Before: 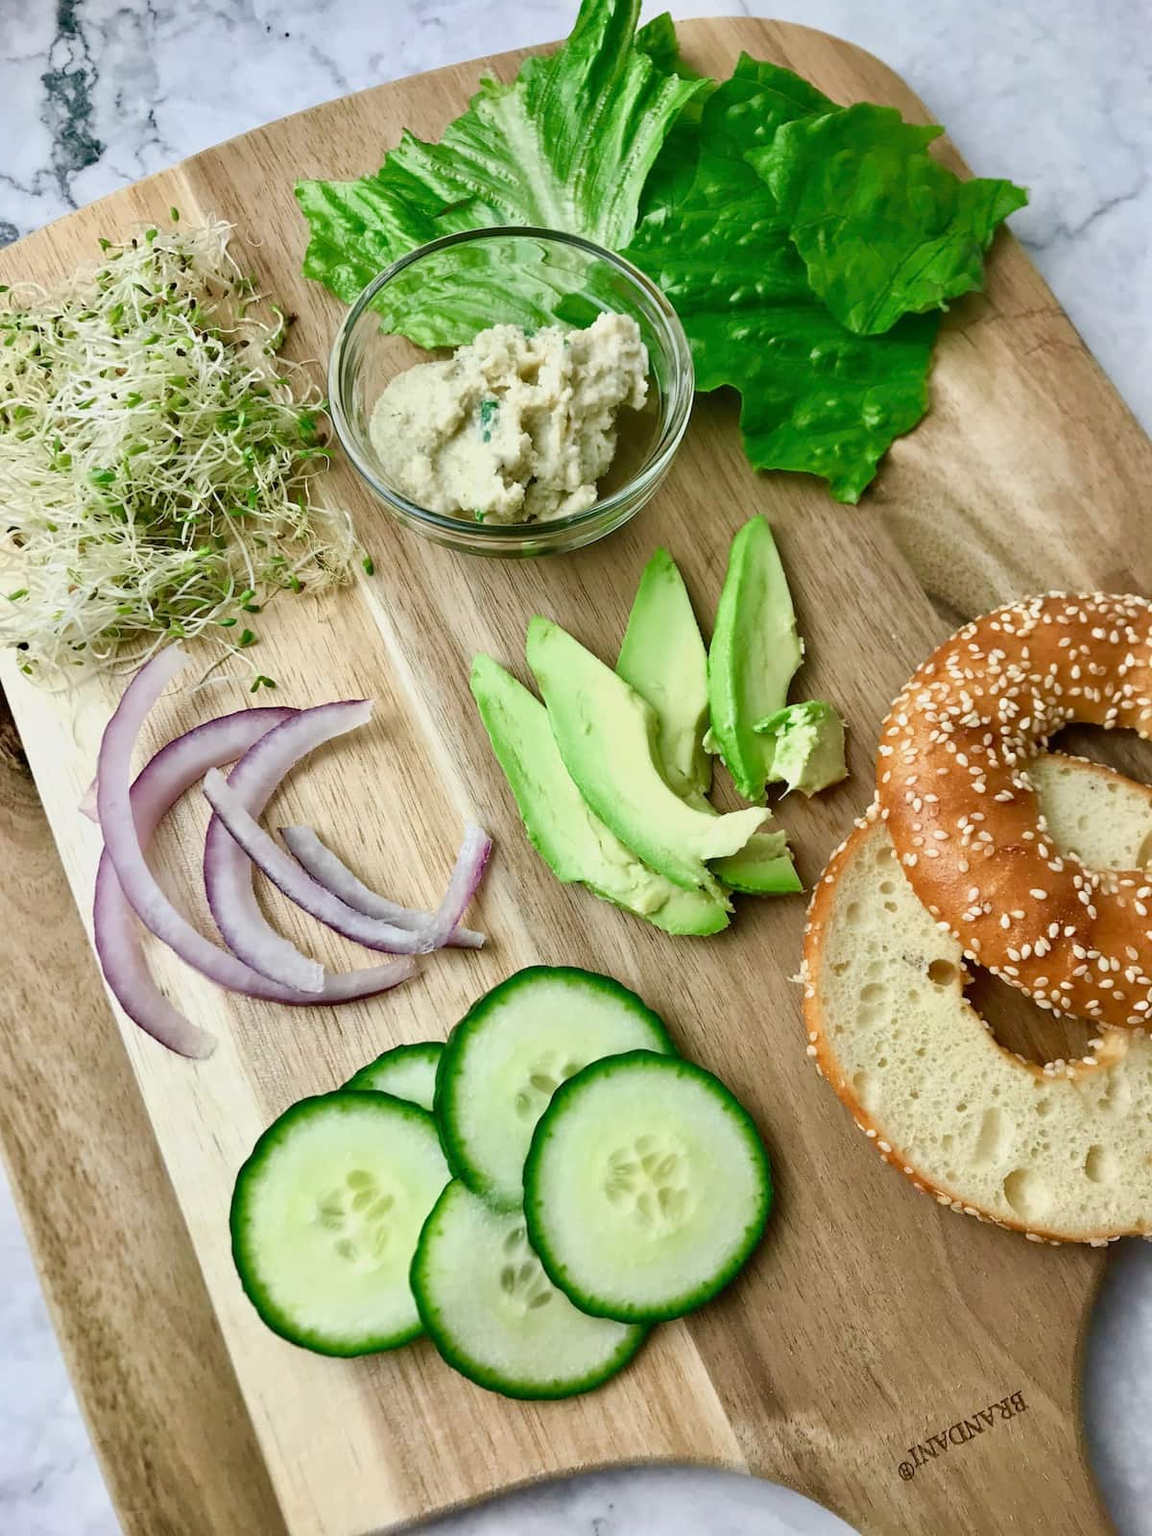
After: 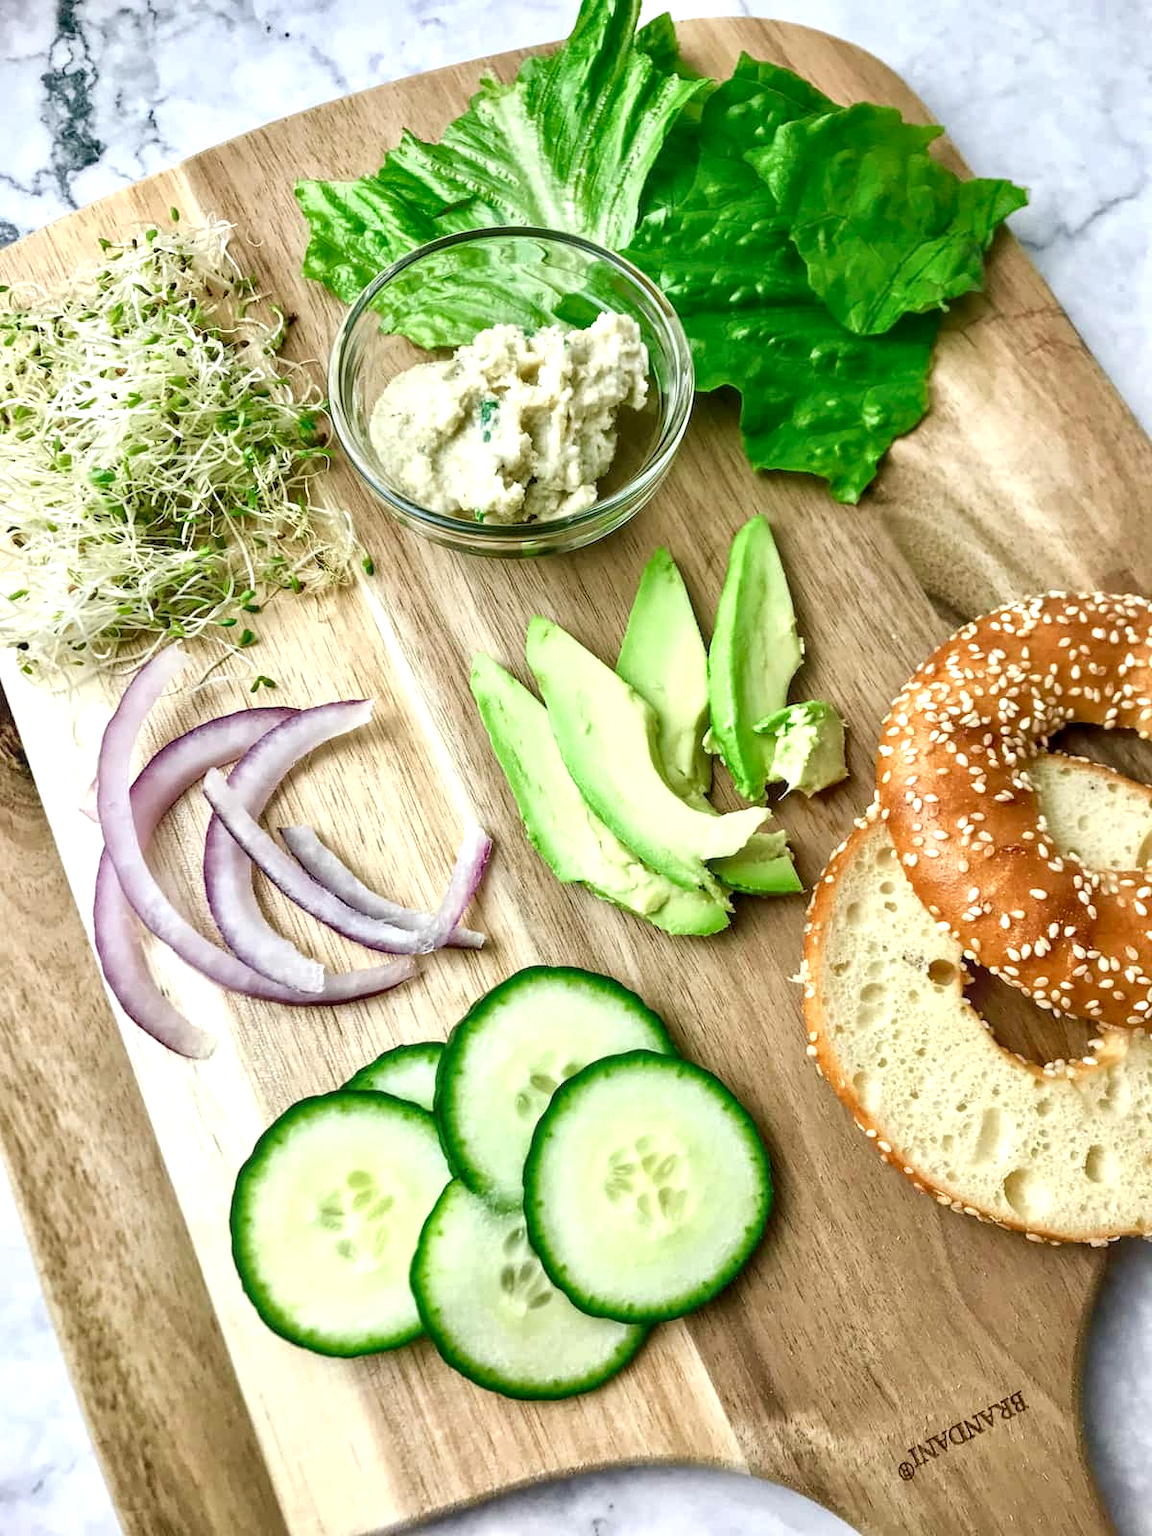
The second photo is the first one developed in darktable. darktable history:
exposure: black level correction 0, exposure 0.5 EV, compensate exposure bias true, compensate highlight preservation false
local contrast: detail 130%
